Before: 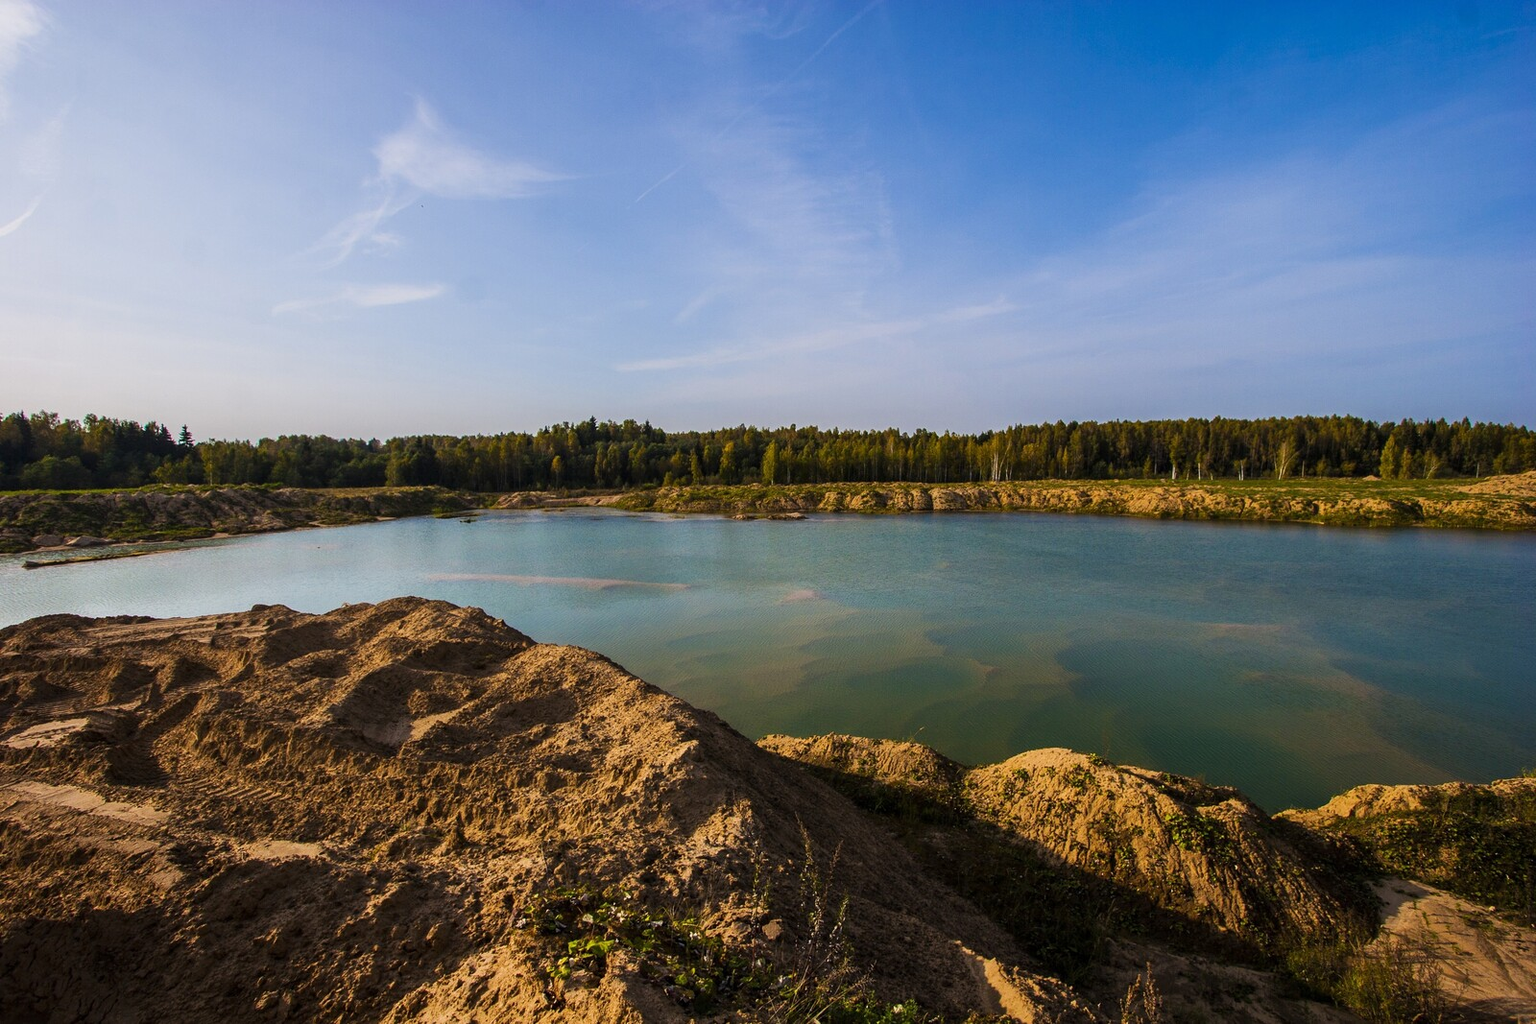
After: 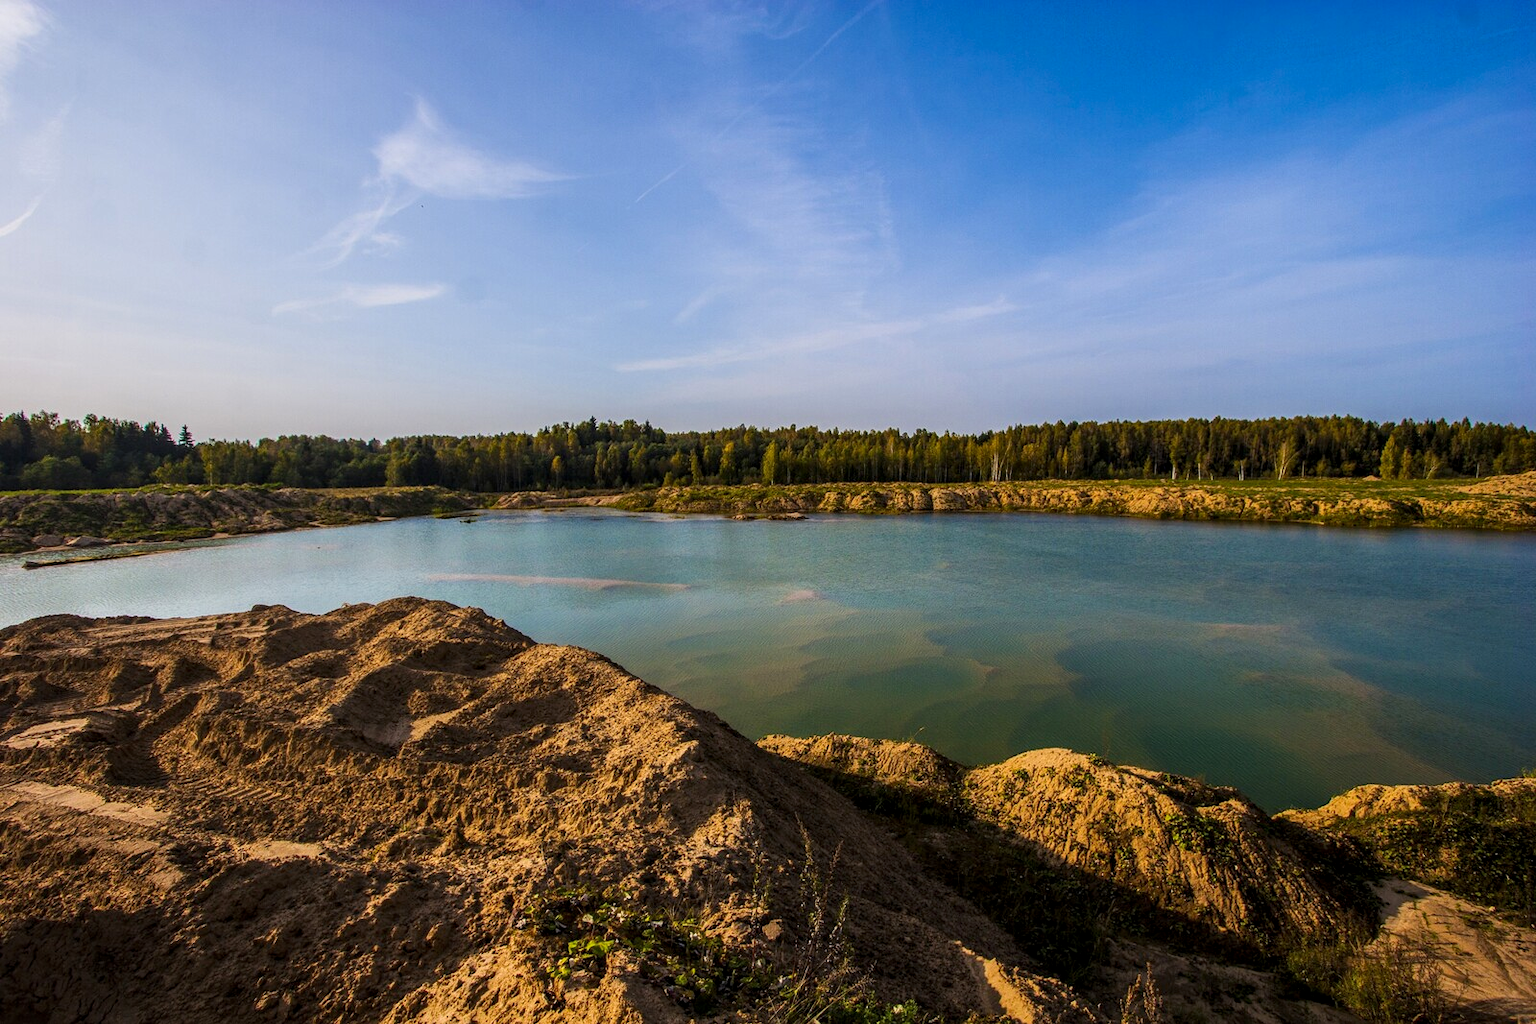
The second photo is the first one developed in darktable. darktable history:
local contrast: on, module defaults
contrast brightness saturation: saturation 0.104
